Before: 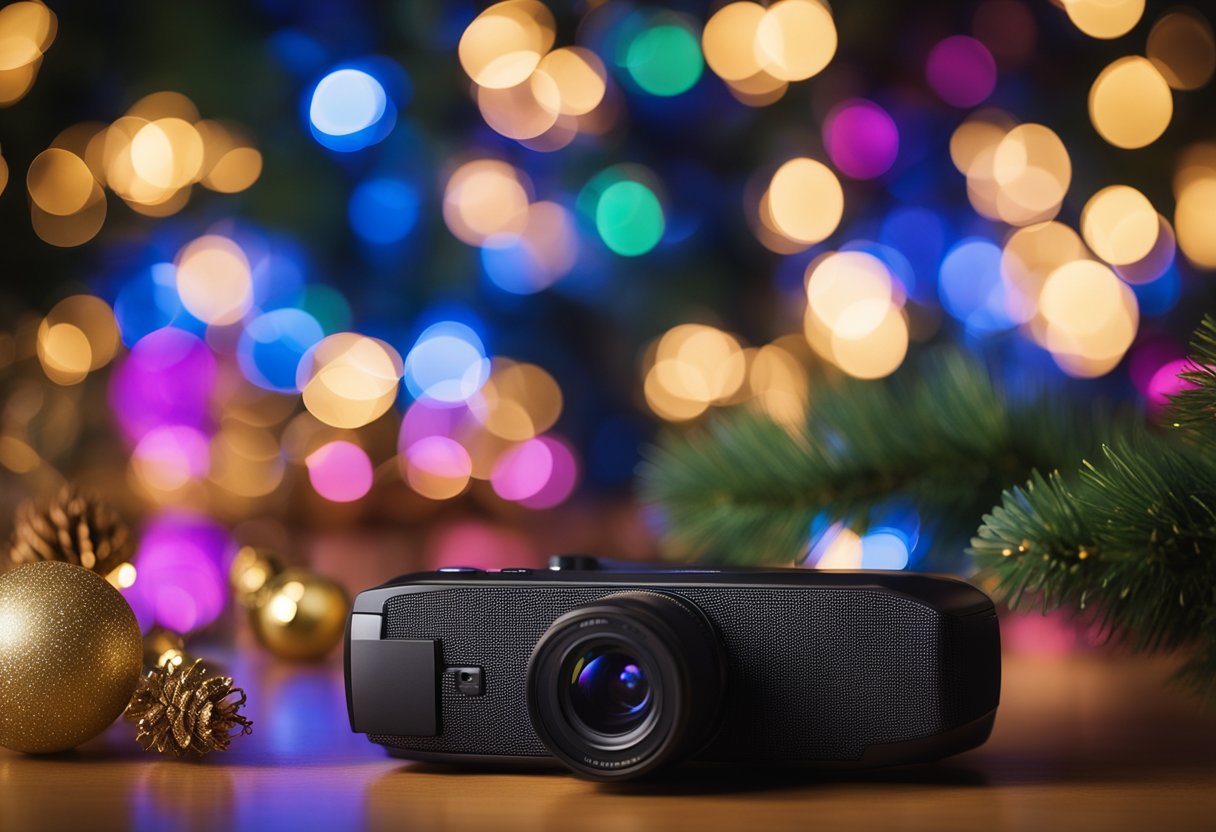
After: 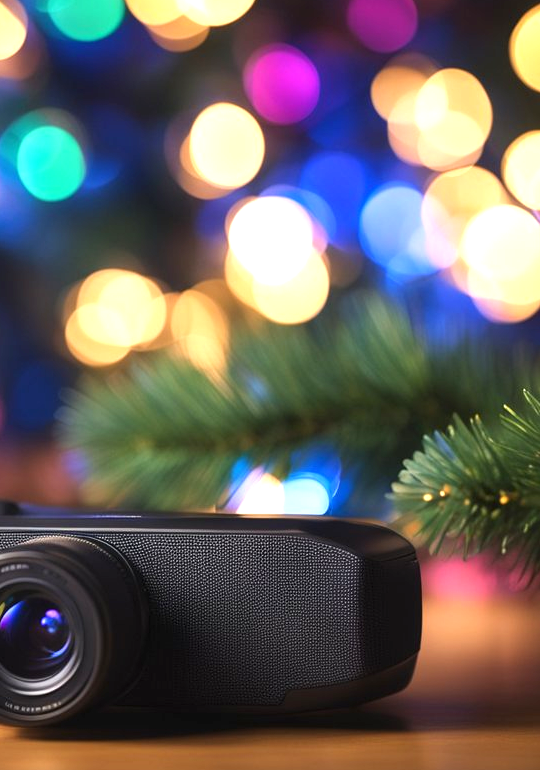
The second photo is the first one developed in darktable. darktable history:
crop: left 47.628%, top 6.643%, right 7.874%
exposure: exposure 1 EV, compensate highlight preservation false
